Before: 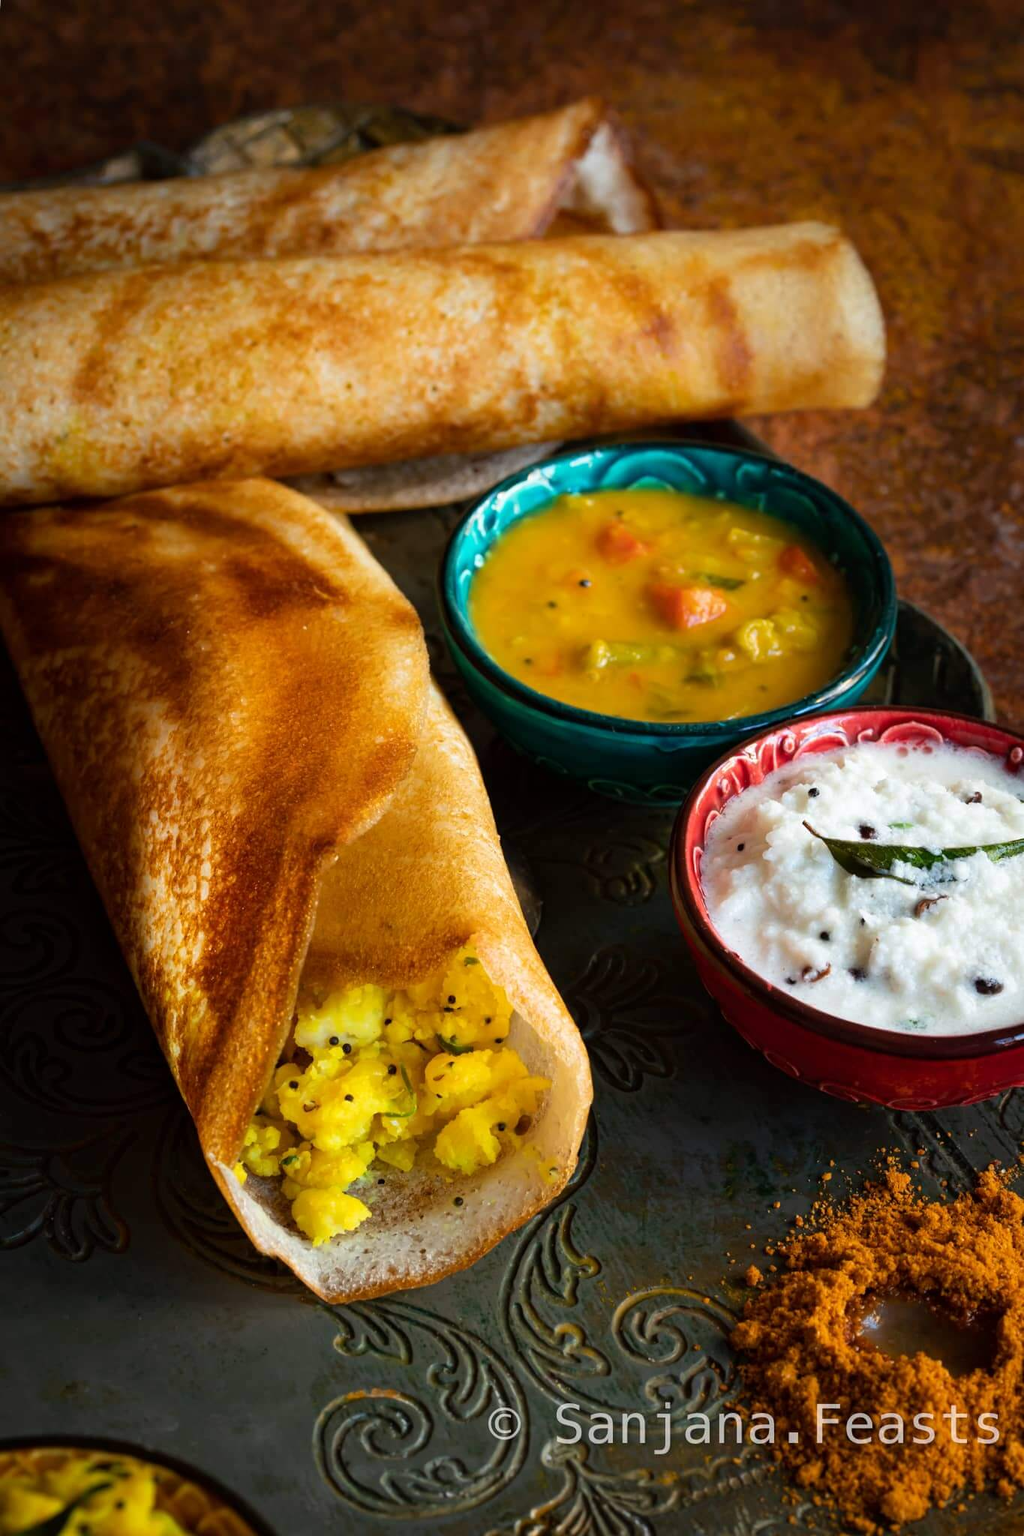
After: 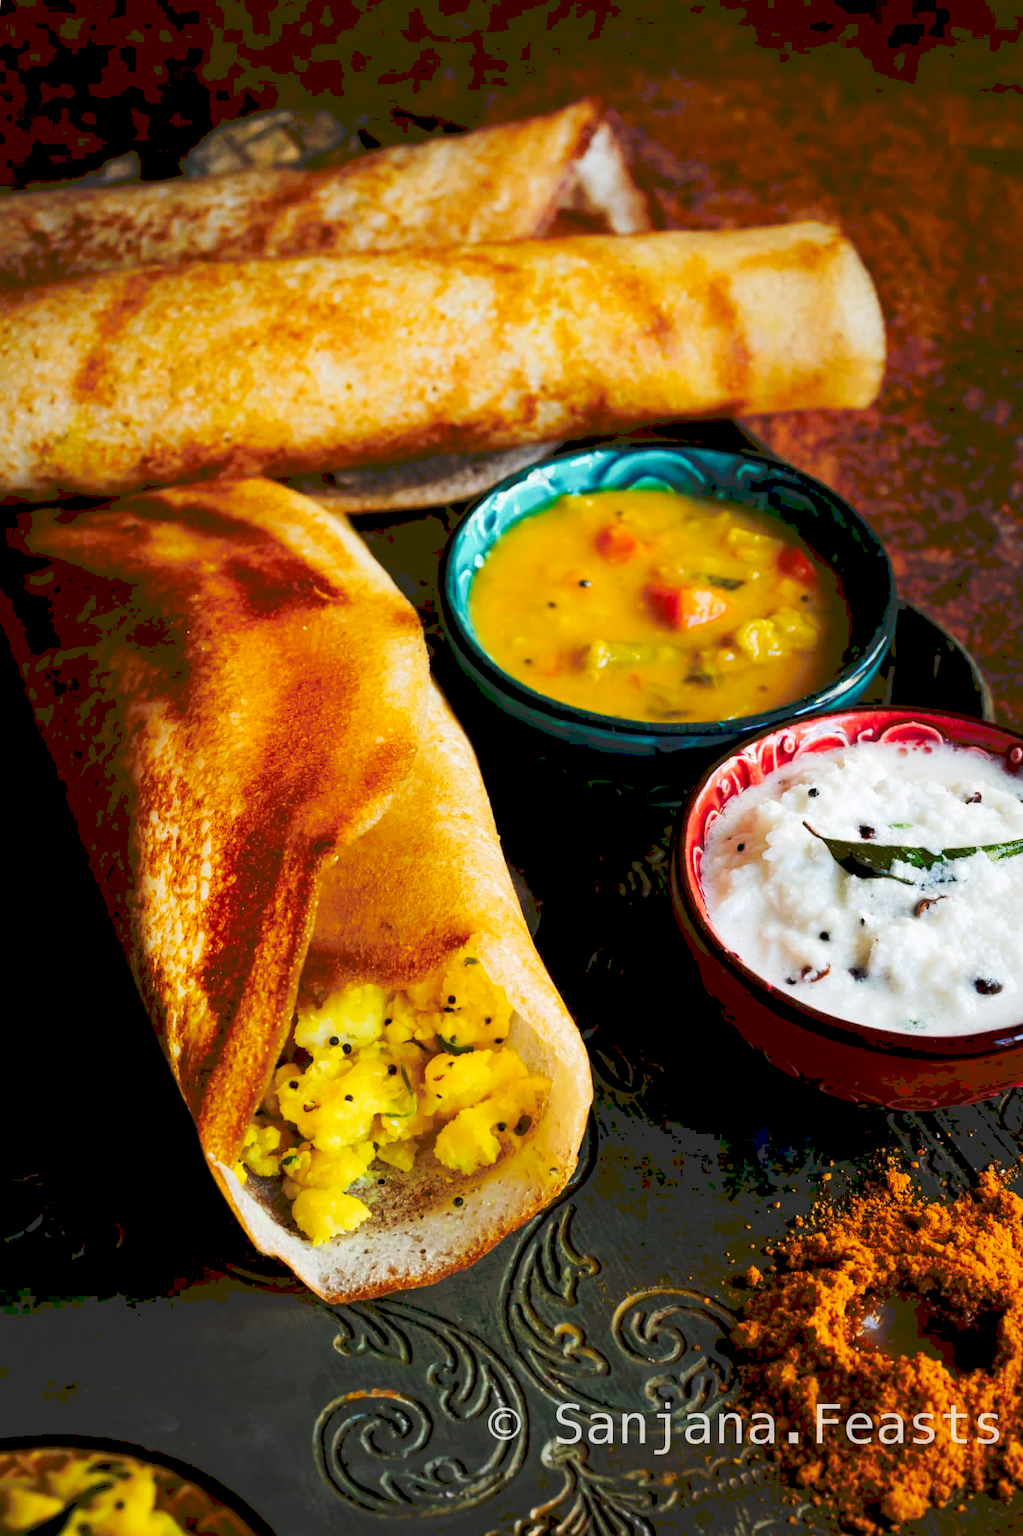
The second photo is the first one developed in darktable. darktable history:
exposure: black level correction 0.012, compensate highlight preservation false
tone curve: curves: ch0 [(0, 0) (0.003, 0.178) (0.011, 0.177) (0.025, 0.177) (0.044, 0.178) (0.069, 0.178) (0.1, 0.18) (0.136, 0.183) (0.177, 0.199) (0.224, 0.227) (0.277, 0.278) (0.335, 0.357) (0.399, 0.449) (0.468, 0.546) (0.543, 0.65) (0.623, 0.724) (0.709, 0.804) (0.801, 0.868) (0.898, 0.921) (1, 1)], preserve colors none
